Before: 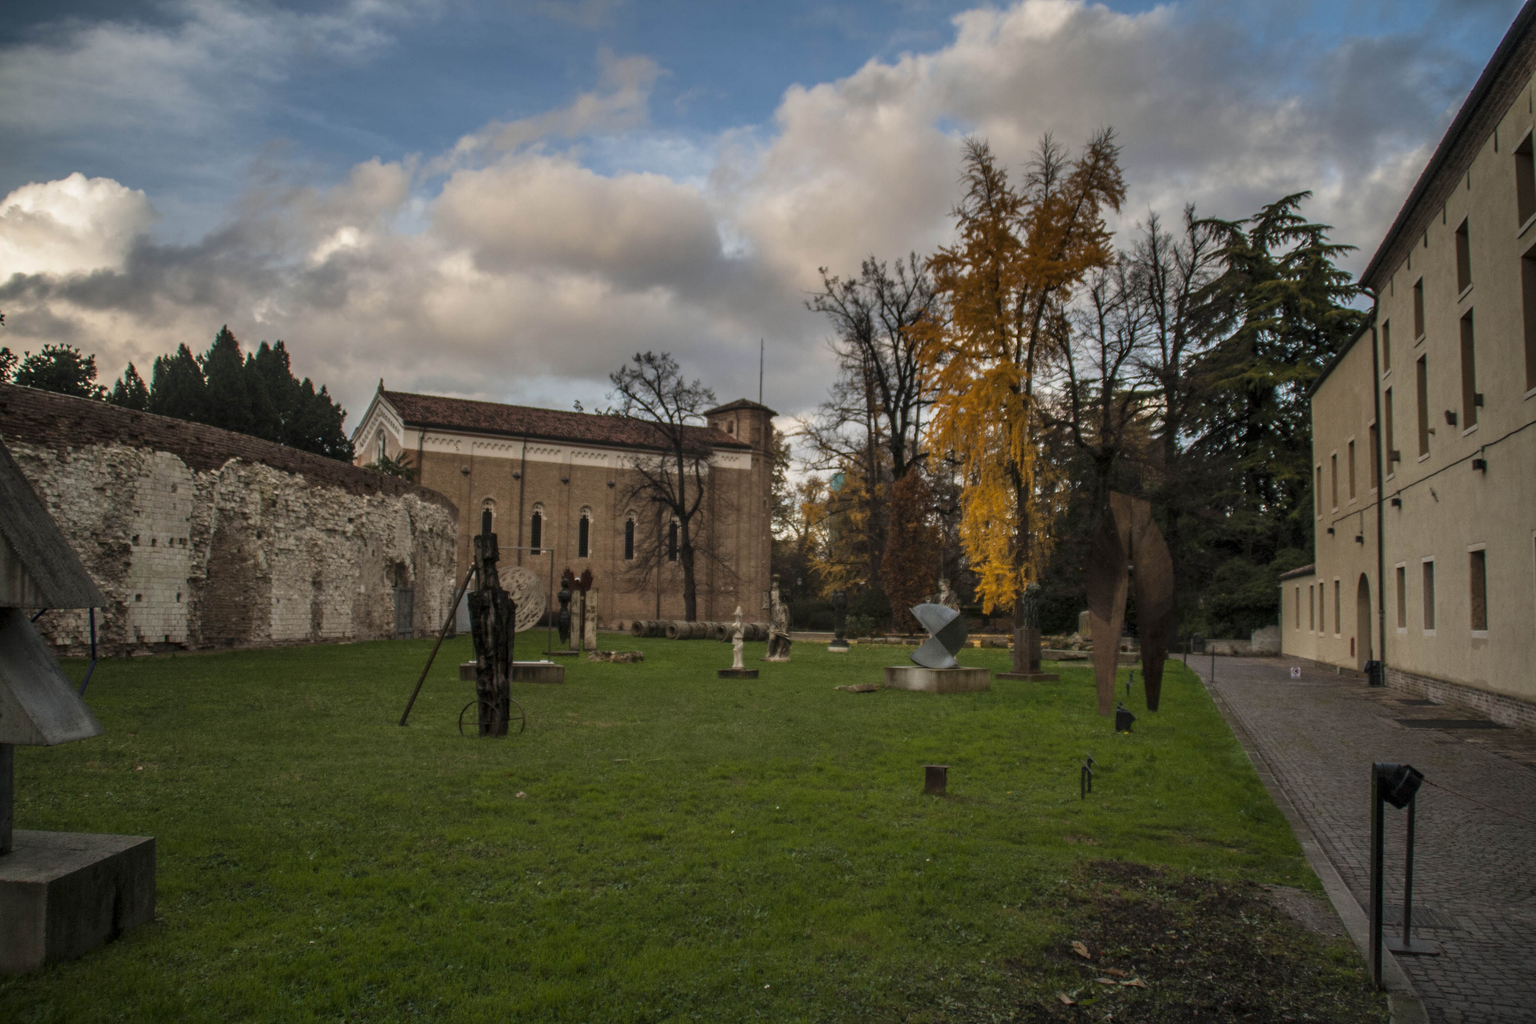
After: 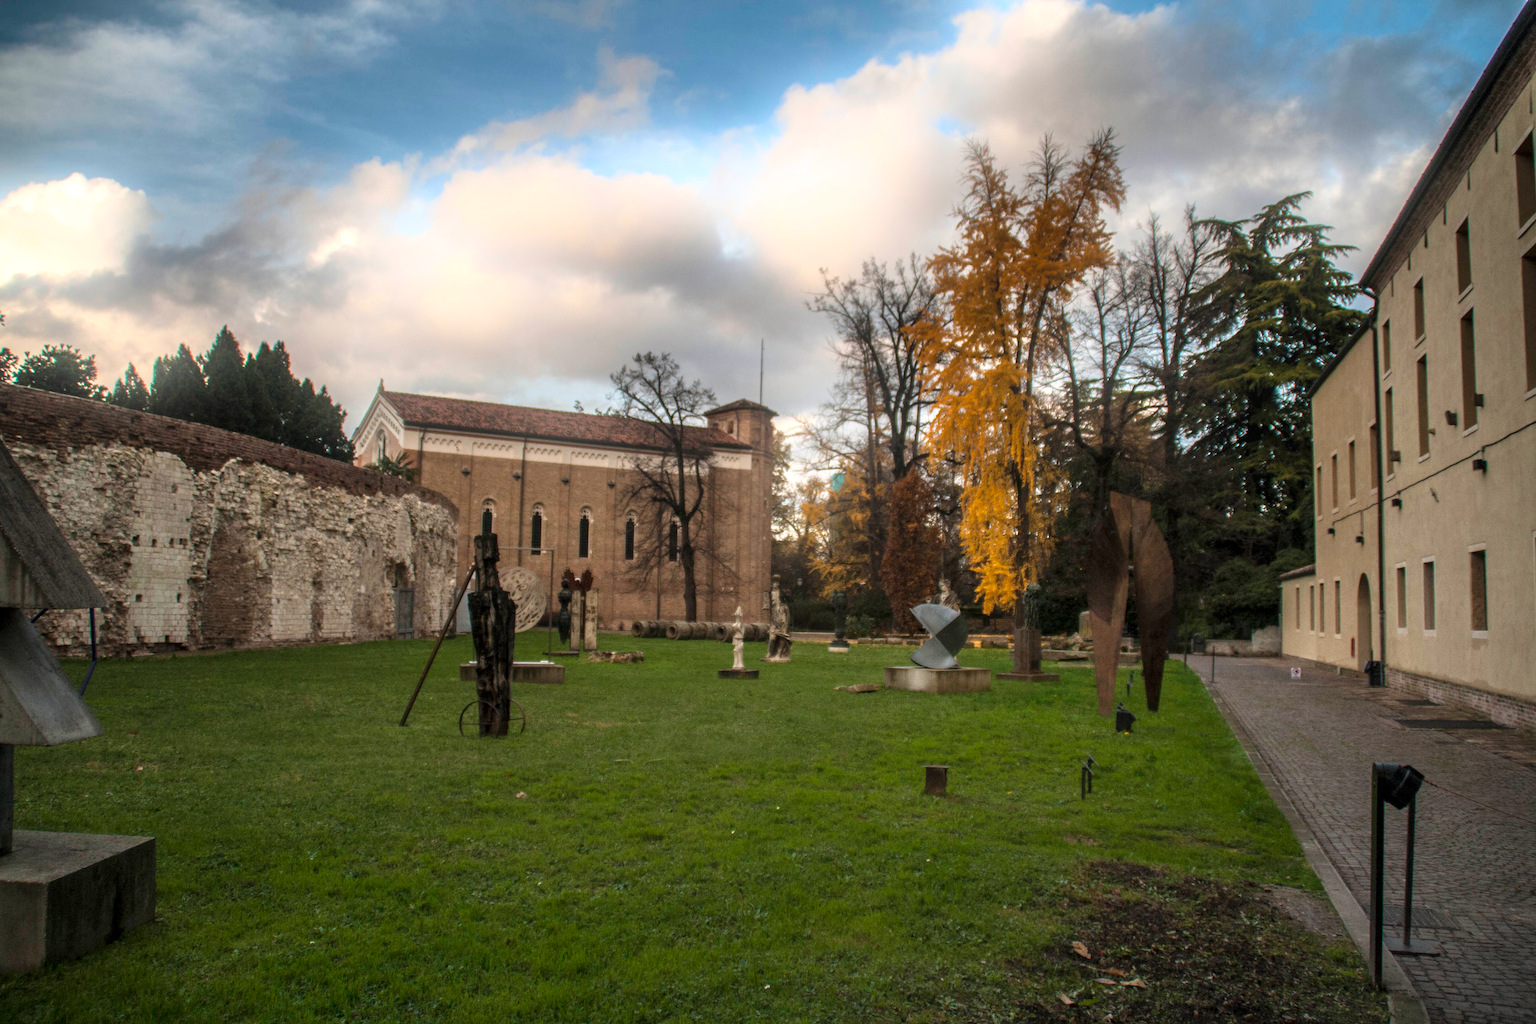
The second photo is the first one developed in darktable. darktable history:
exposure: exposure 0.566 EV, compensate highlight preservation false
bloom: on, module defaults
